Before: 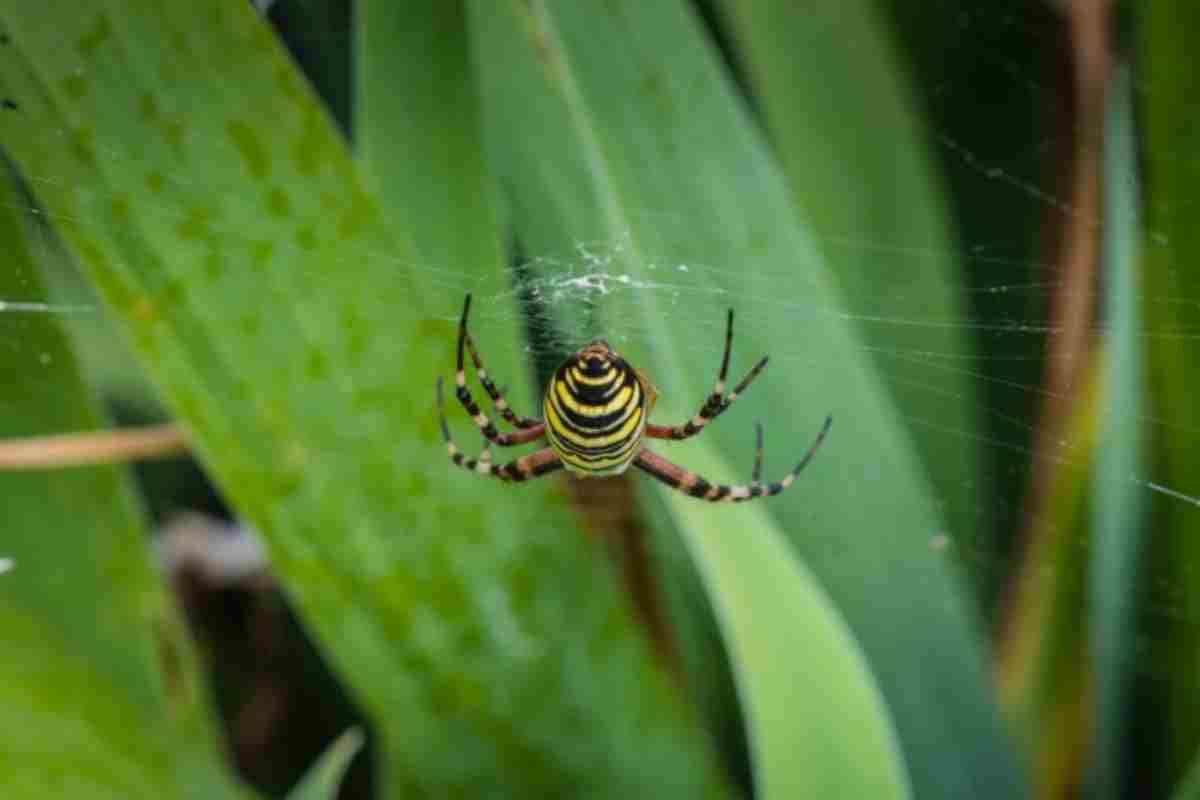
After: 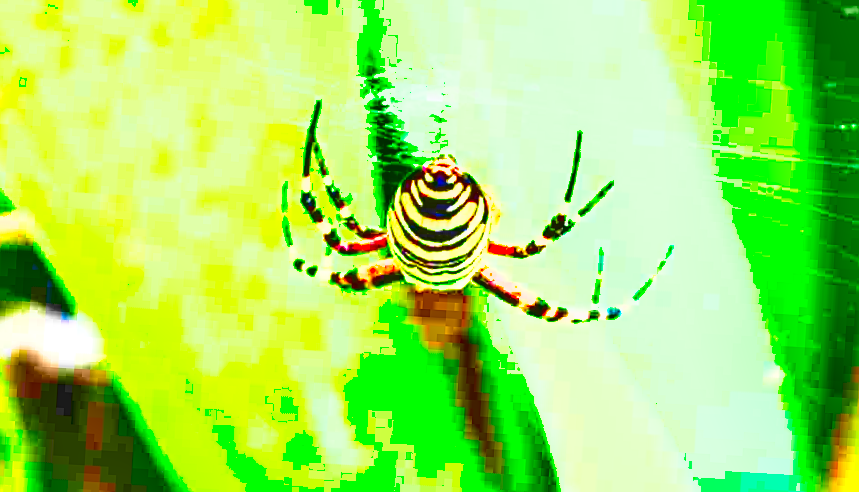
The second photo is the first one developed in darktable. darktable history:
sharpen: on, module defaults
crop and rotate: angle -3.36°, left 9.819%, top 20.958%, right 12.405%, bottom 12.155%
color correction: highlights b* 0.008, saturation 2.98
local contrast: on, module defaults
exposure: black level correction 0.001, exposure 2.674 EV, compensate exposure bias true, compensate highlight preservation false
shadows and highlights: soften with gaussian
tone curve: curves: ch0 [(0, 0) (0.389, 0.458) (0.745, 0.82) (0.849, 0.917) (0.919, 0.969) (1, 1)]; ch1 [(0, 0) (0.437, 0.404) (0.5, 0.5) (0.529, 0.55) (0.58, 0.6) (0.616, 0.649) (1, 1)]; ch2 [(0, 0) (0.442, 0.428) (0.5, 0.5) (0.525, 0.543) (0.585, 0.62) (1, 1)], preserve colors none
